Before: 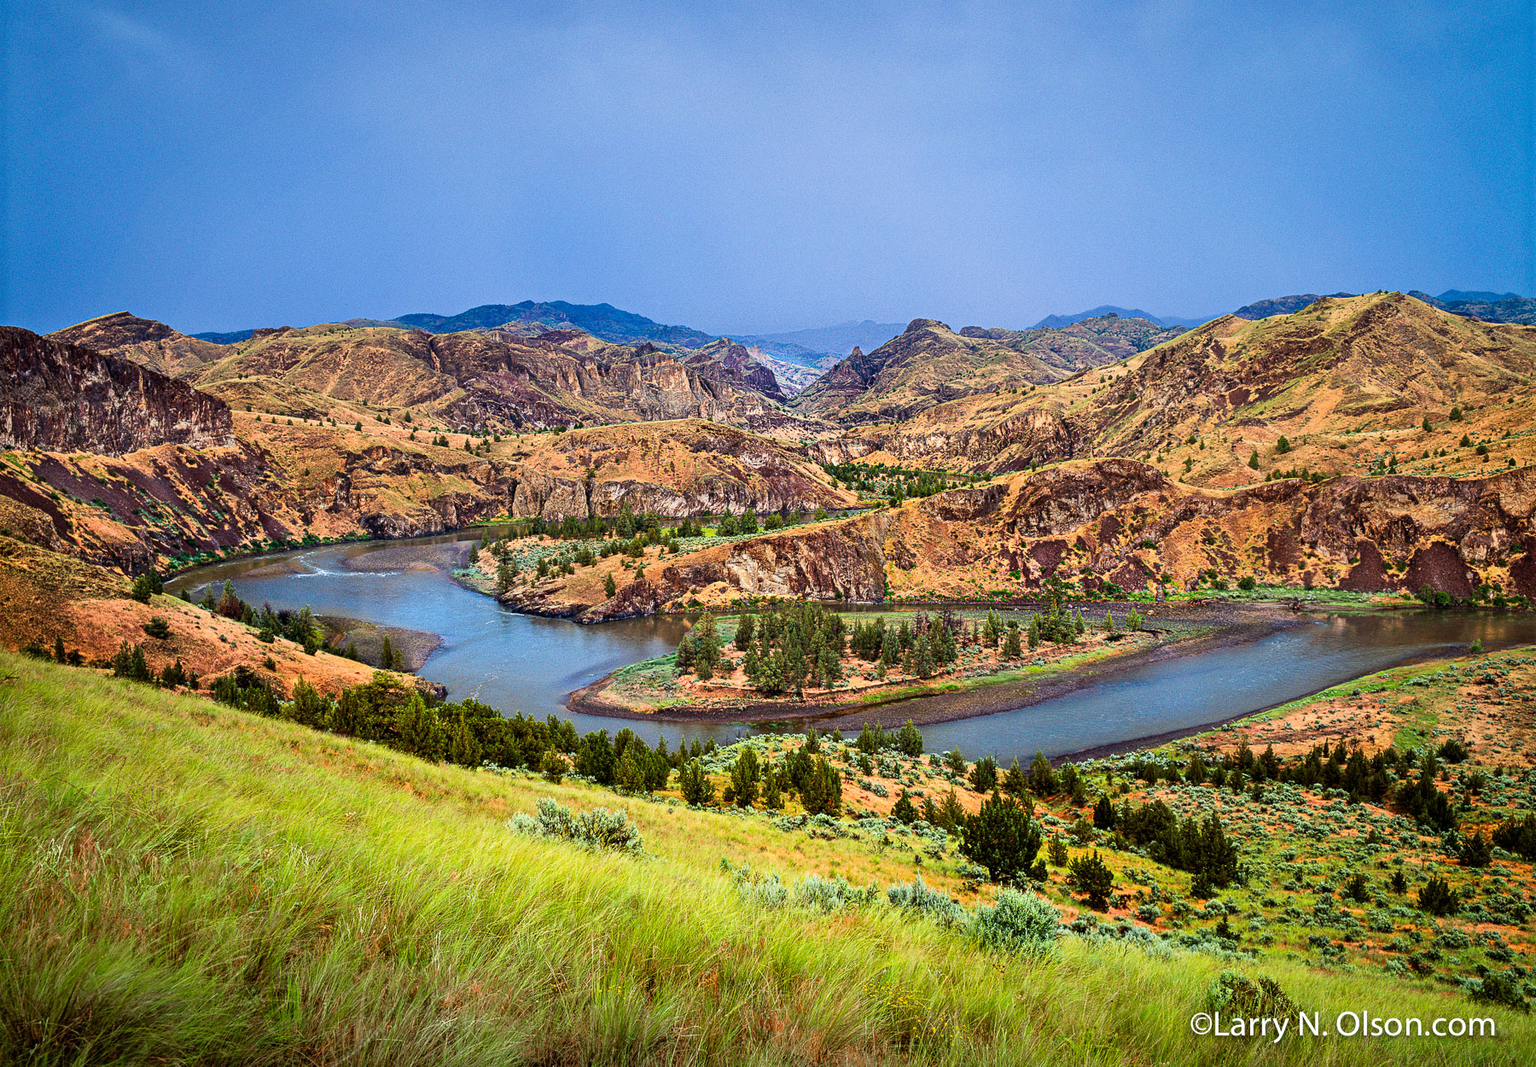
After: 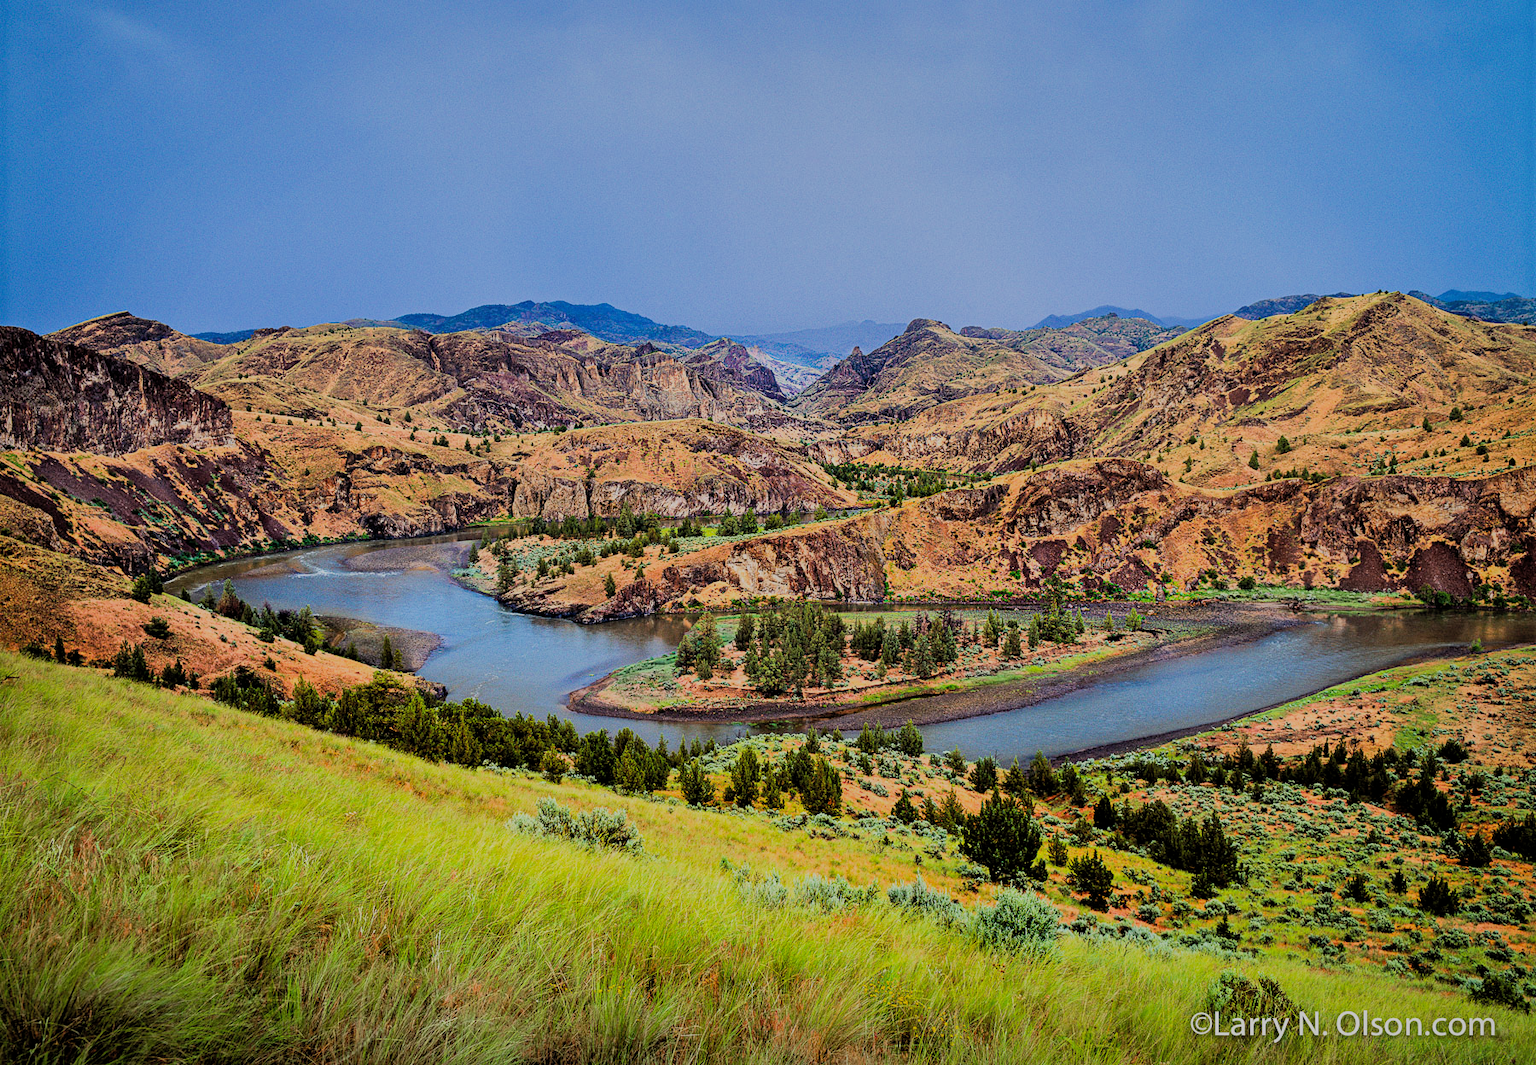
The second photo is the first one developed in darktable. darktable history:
shadows and highlights: shadows 39.99, highlights -60.03
crop: bottom 0.075%
filmic rgb: middle gray luminance 29.24%, black relative exposure -10.35 EV, white relative exposure 5.48 EV, target black luminance 0%, hardness 3.92, latitude 1.35%, contrast 1.127, highlights saturation mix 4.38%, shadows ↔ highlights balance 15.27%
